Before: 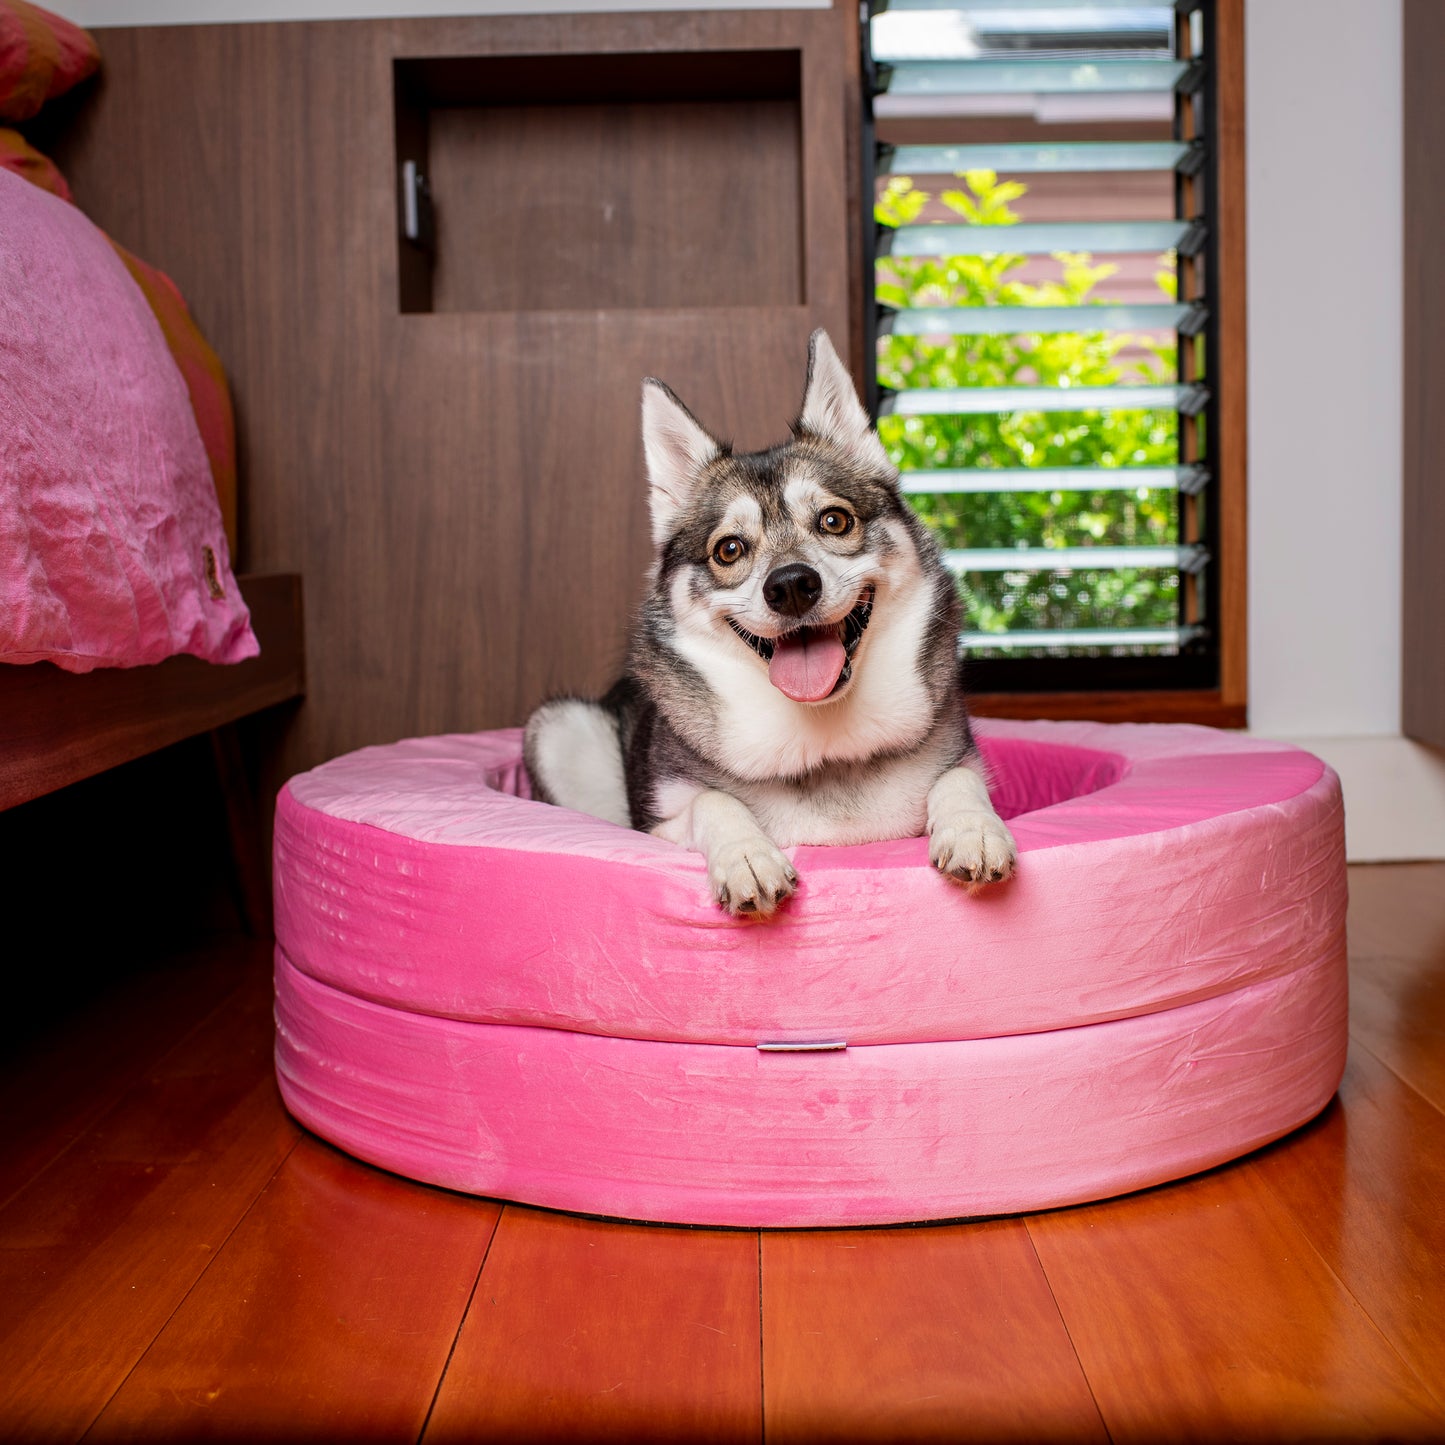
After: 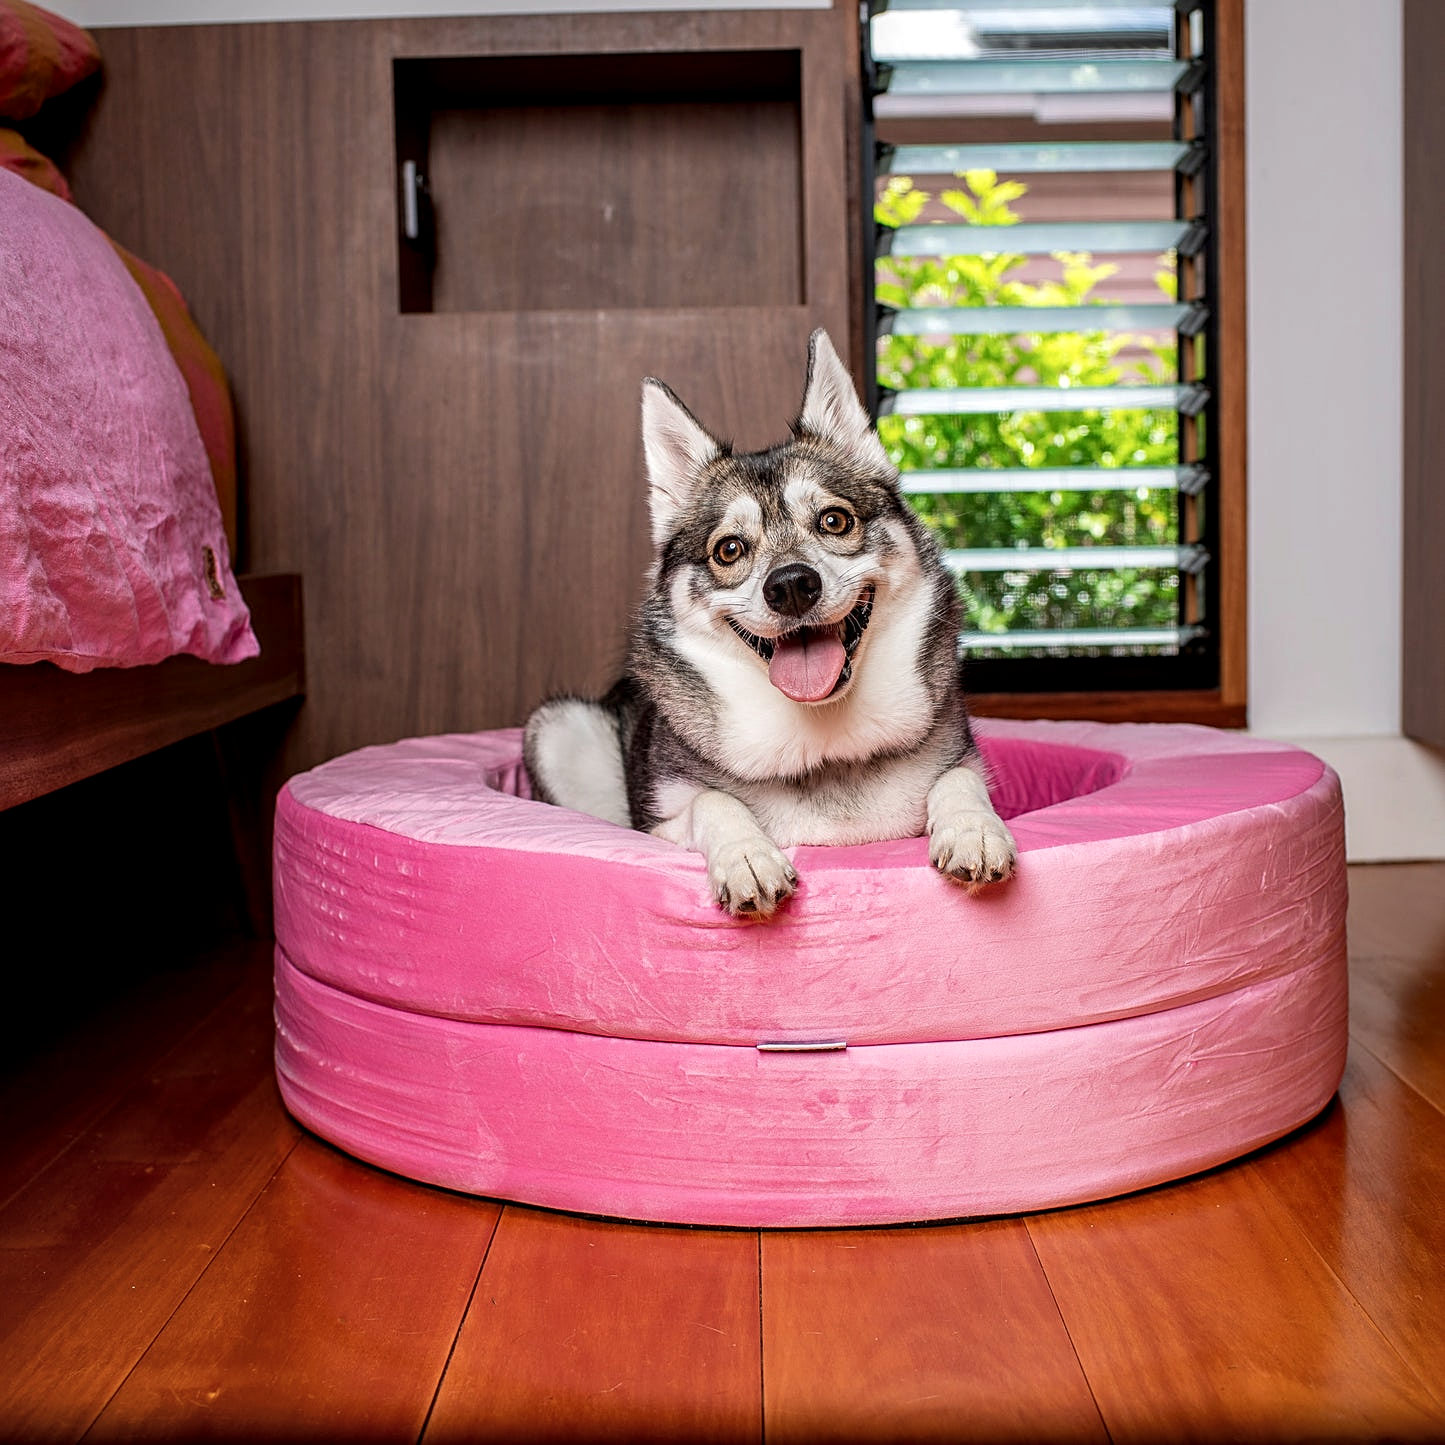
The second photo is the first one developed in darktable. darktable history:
contrast brightness saturation: saturation -0.065
sharpen: on, module defaults
local contrast: detail 130%
